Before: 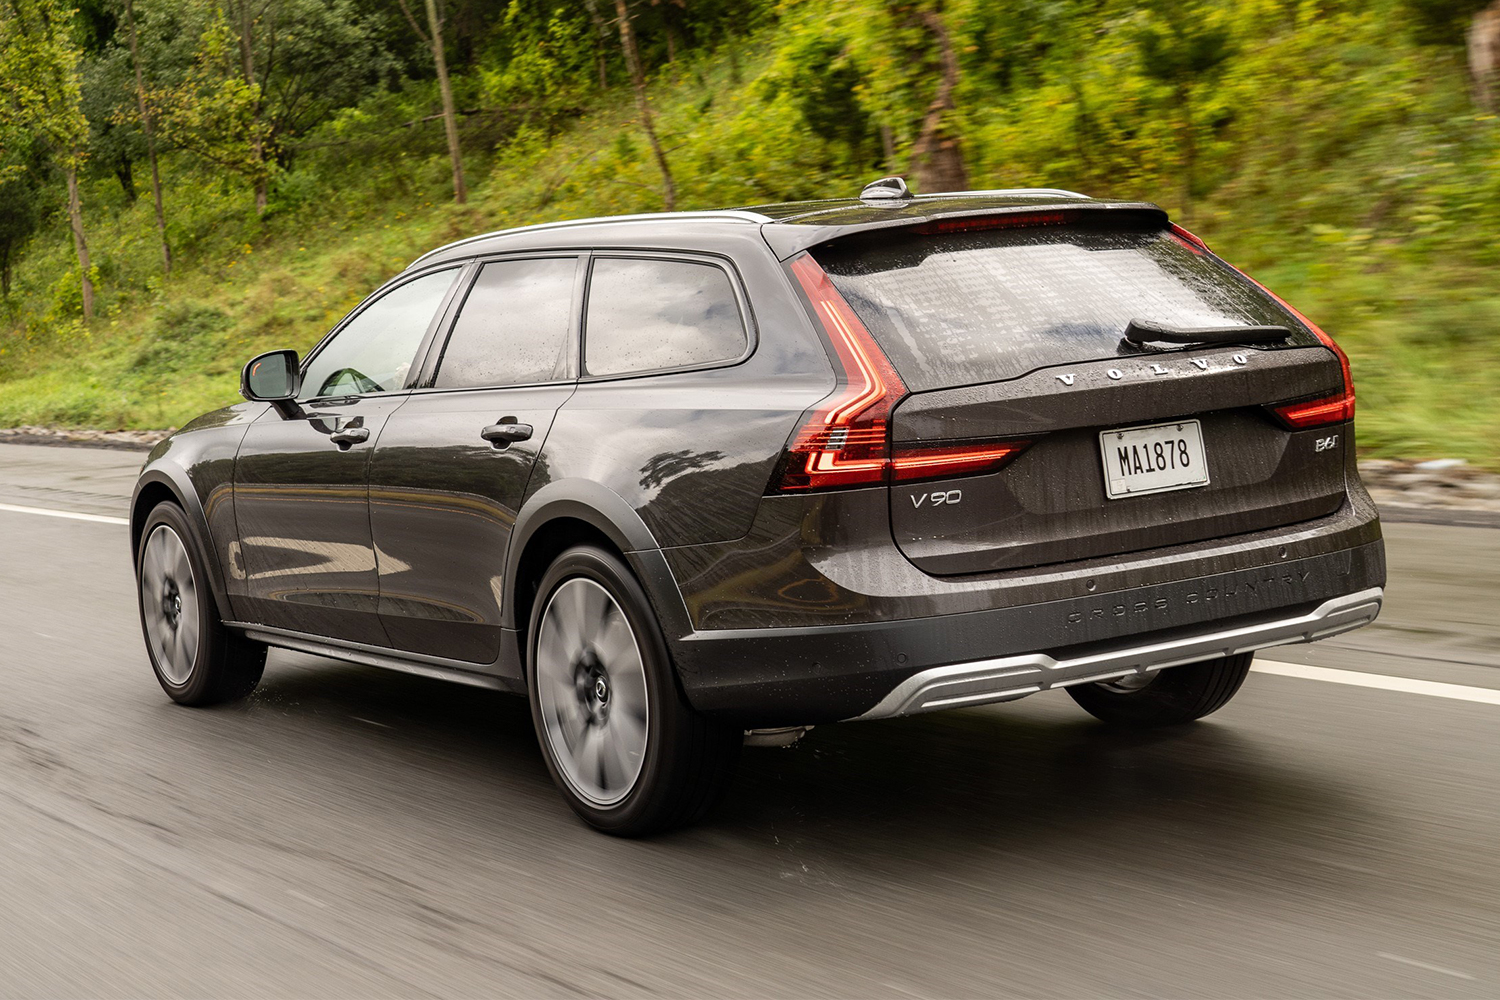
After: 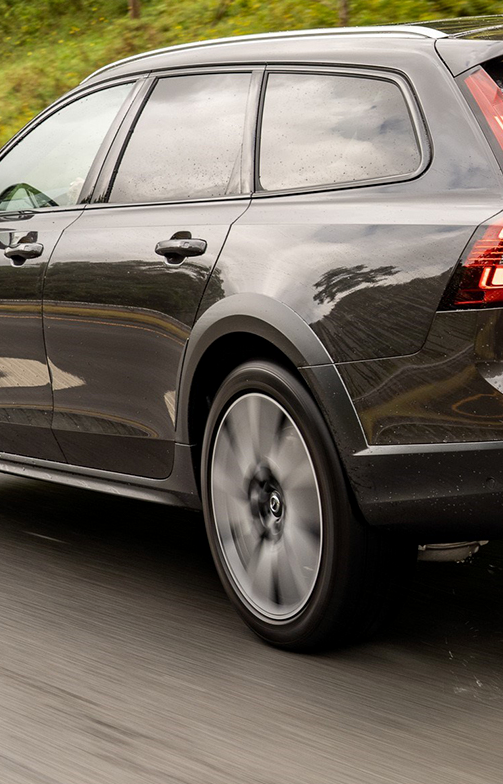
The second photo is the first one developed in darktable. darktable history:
crop and rotate: left 21.77%, top 18.528%, right 44.676%, bottom 2.997%
exposure: black level correction 0.001, compensate highlight preservation false
